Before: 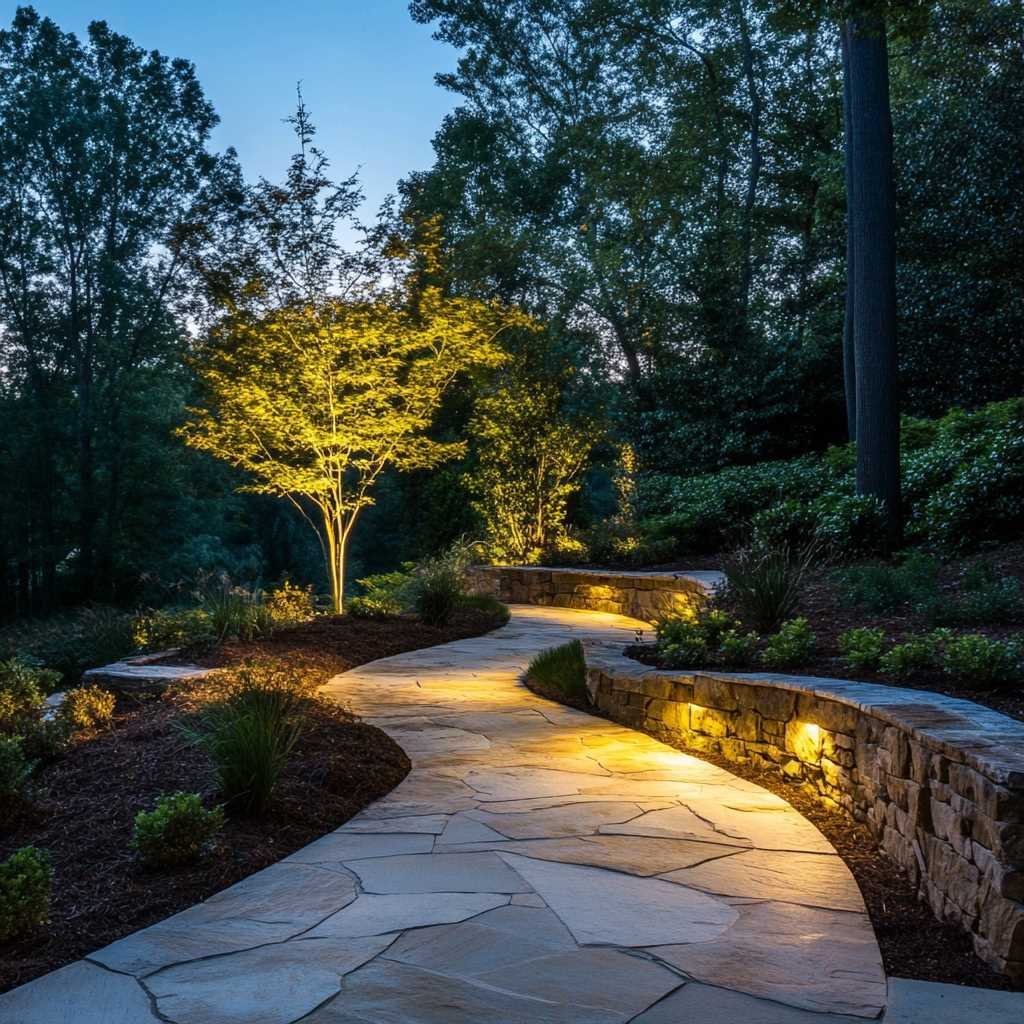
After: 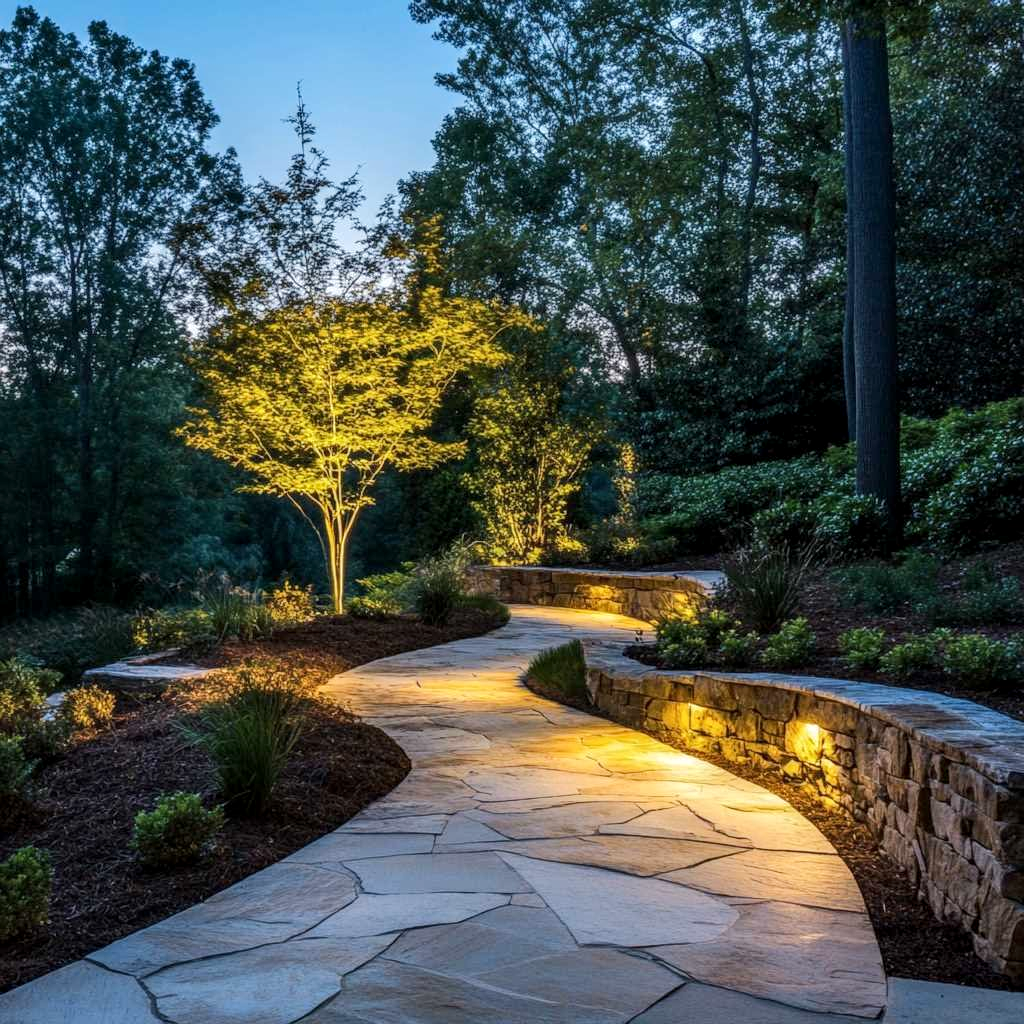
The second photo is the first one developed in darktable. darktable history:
local contrast: on, module defaults
base curve: curves: ch0 [(0, 0) (0.262, 0.32) (0.722, 0.705) (1, 1)]
